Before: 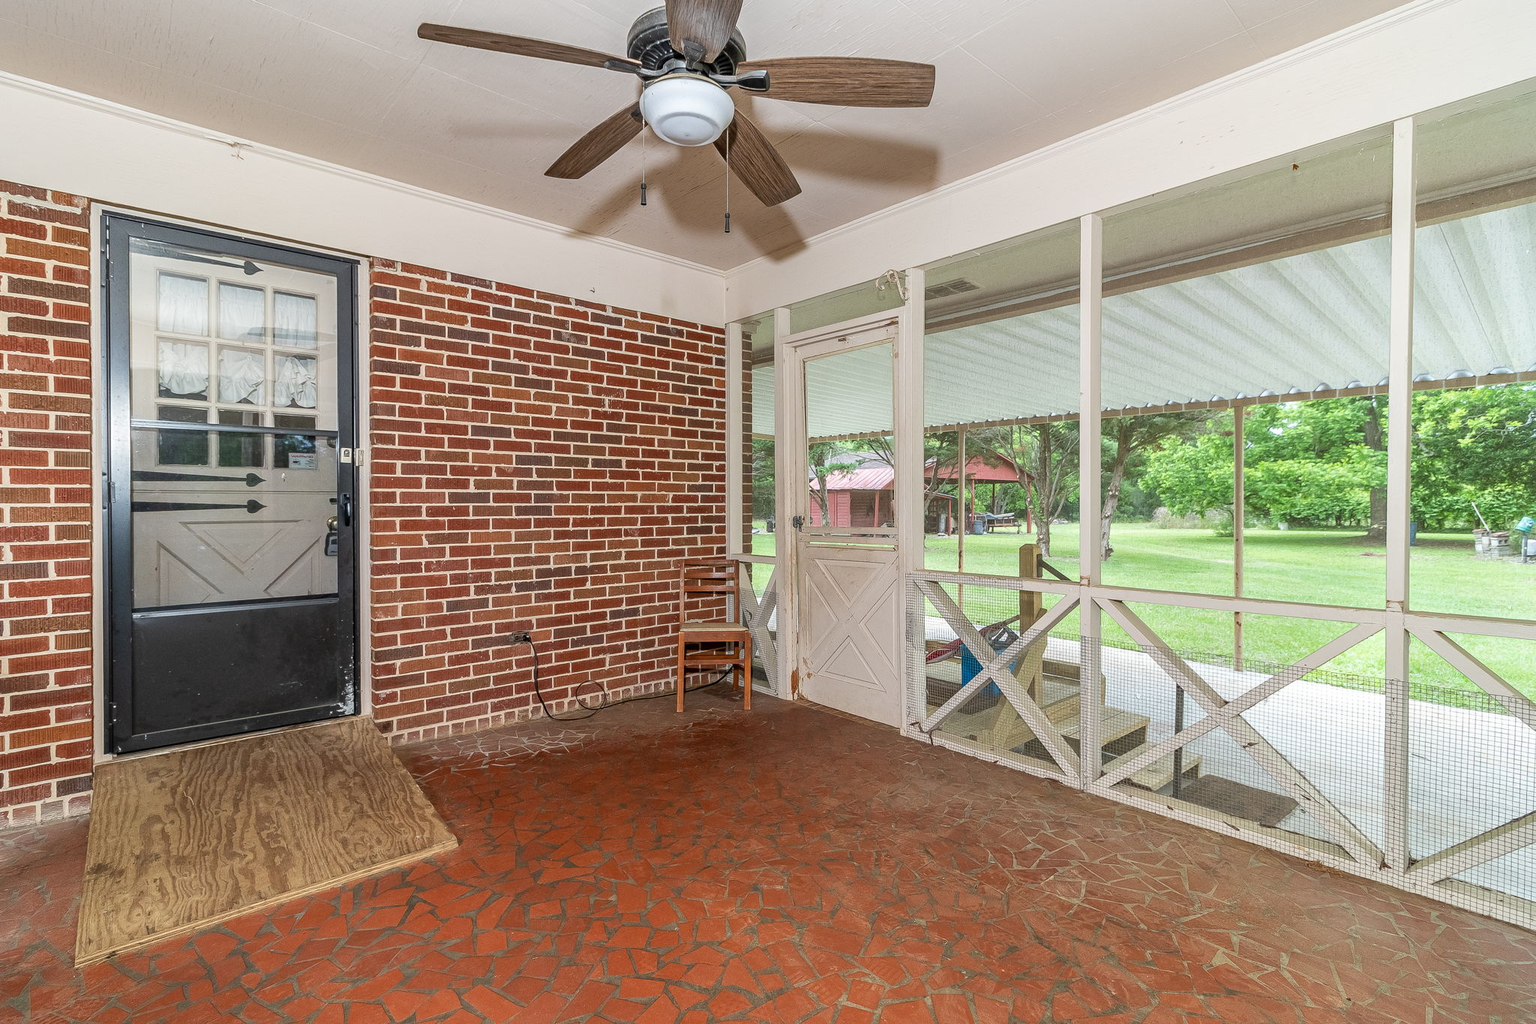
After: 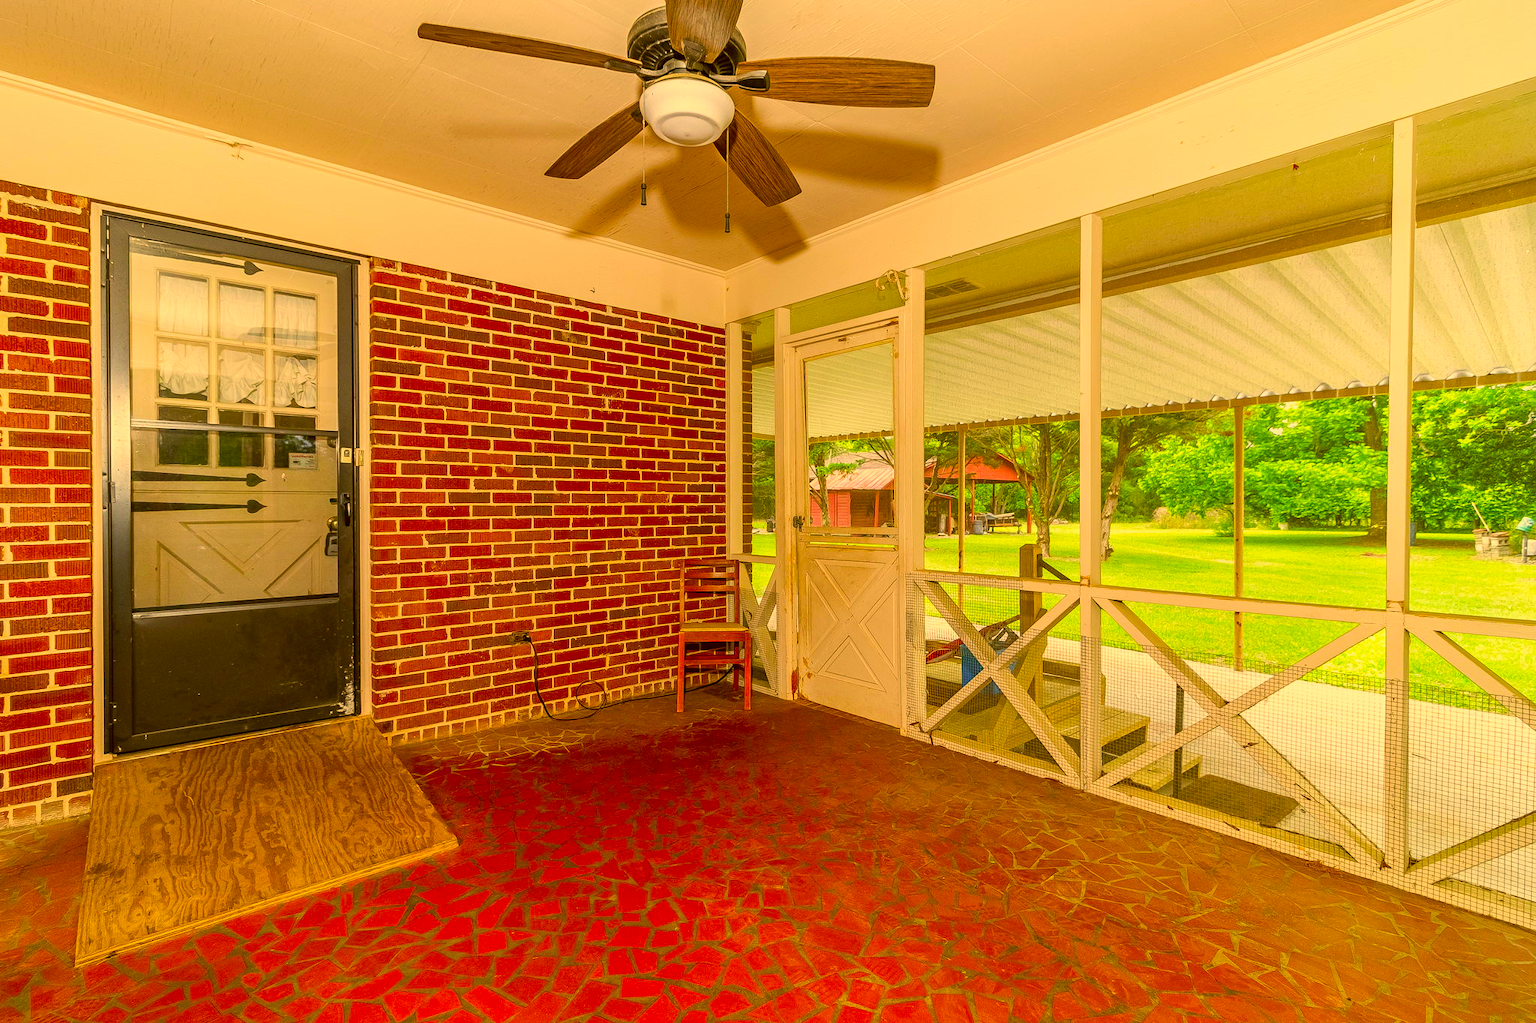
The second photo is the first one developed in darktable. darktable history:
color correction: highlights a* 10.39, highlights b* 30.72, shadows a* 2.84, shadows b* 18.07, saturation 1.76
